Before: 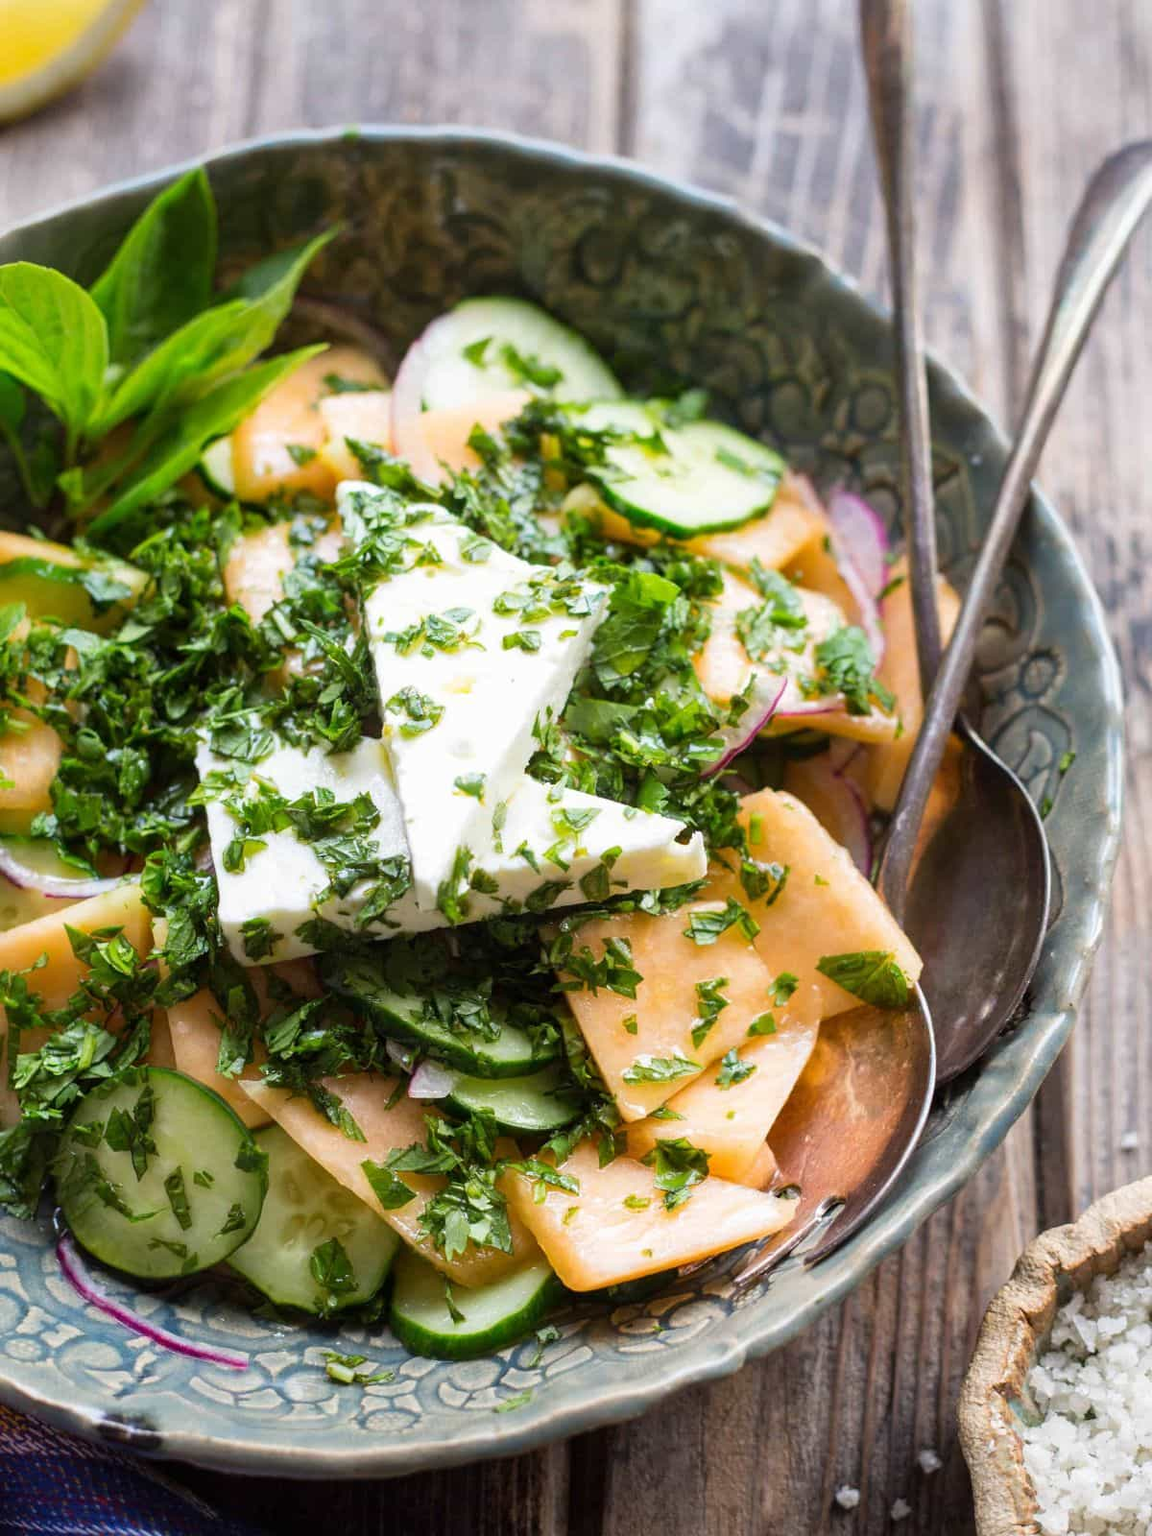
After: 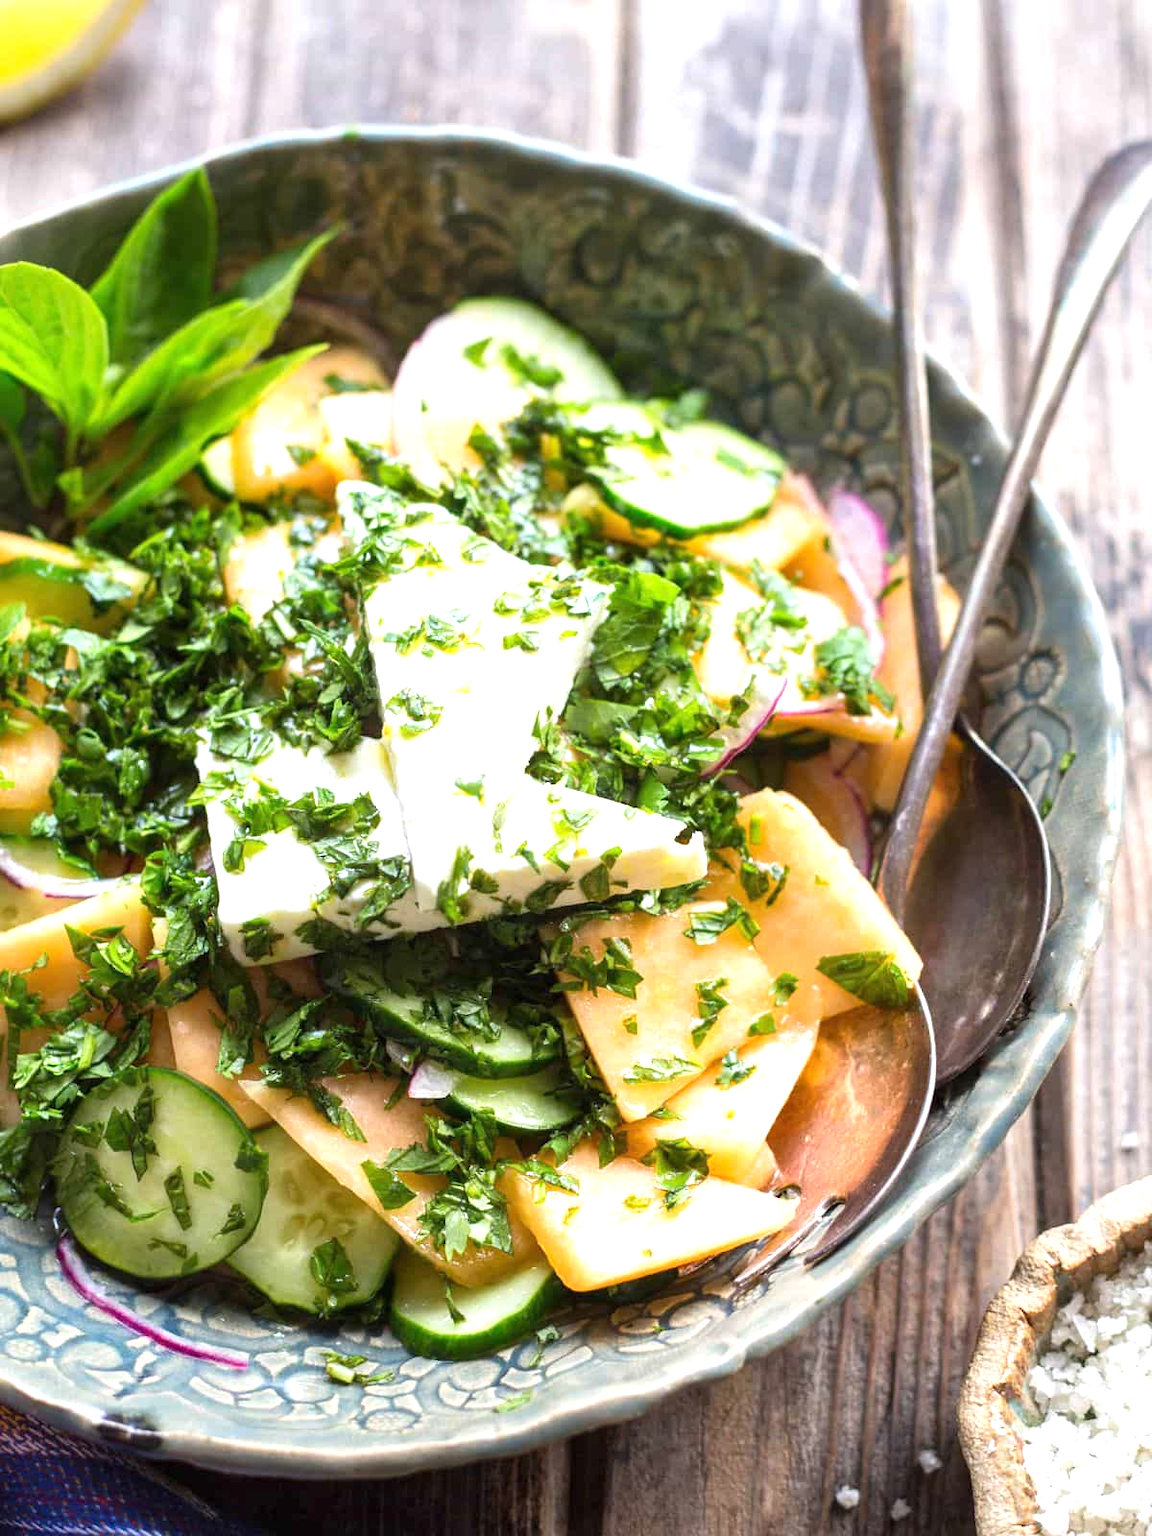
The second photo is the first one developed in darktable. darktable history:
exposure: black level correction 0, exposure 0.7 EV, compensate exposure bias true, compensate highlight preservation false
tone equalizer: -8 EV 0.06 EV, smoothing diameter 25%, edges refinement/feathering 10, preserve details guided filter
